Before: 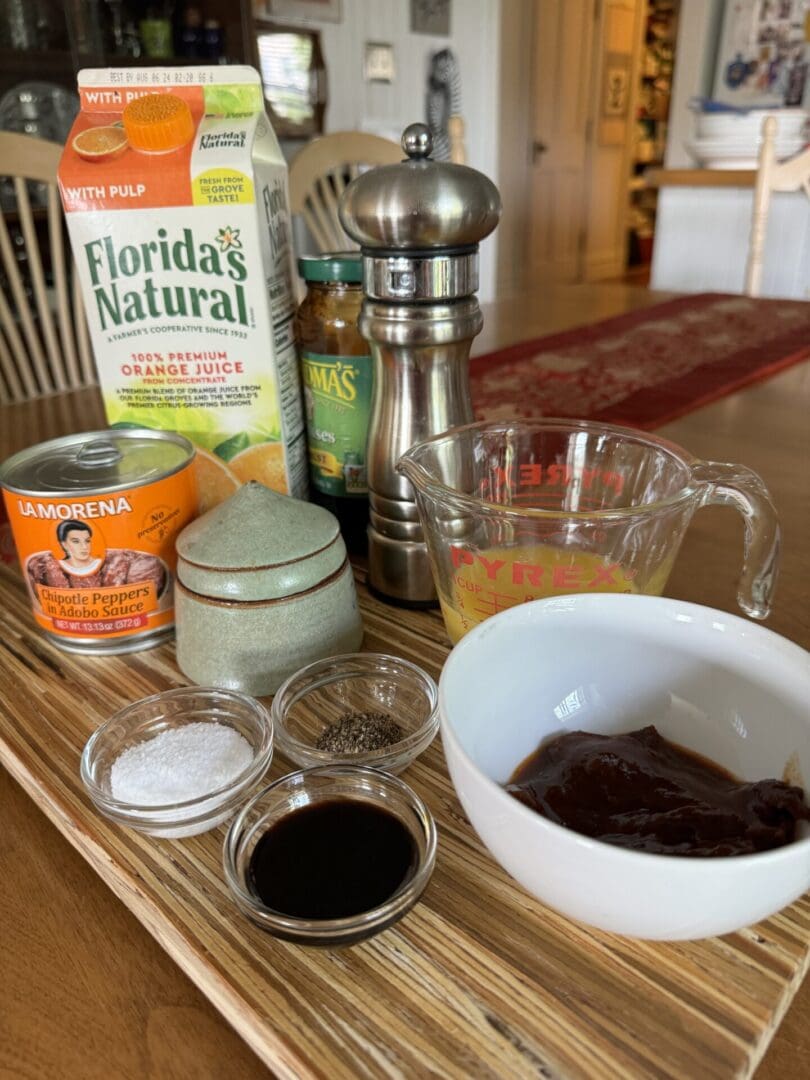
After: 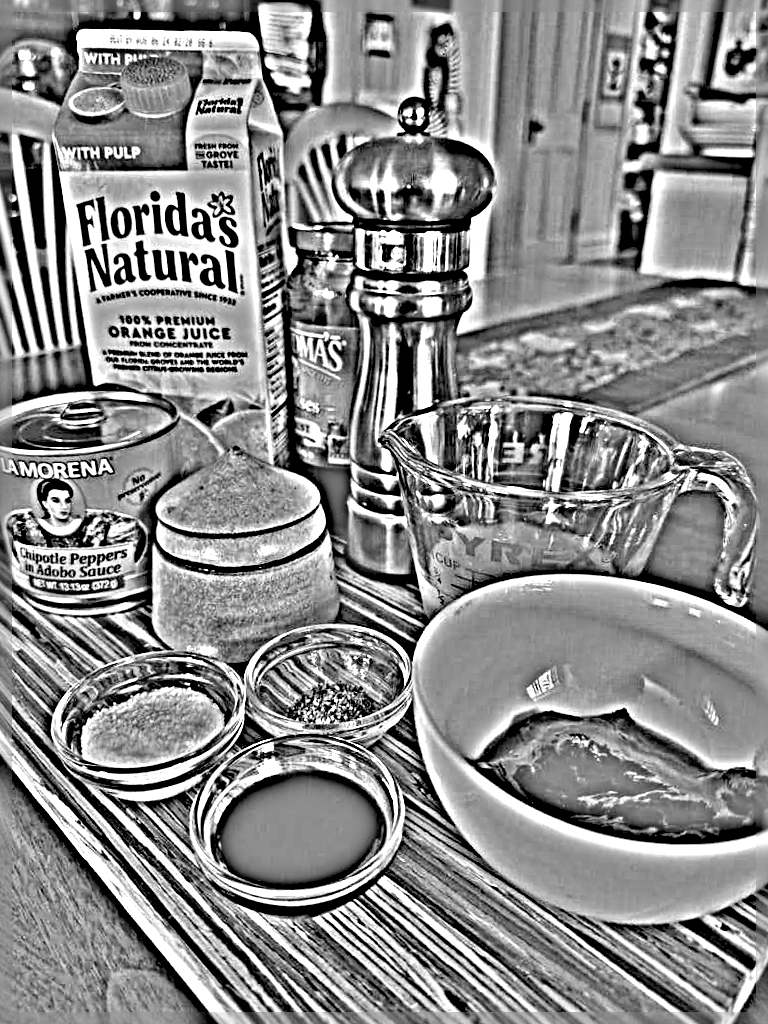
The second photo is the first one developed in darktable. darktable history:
highpass: on, module defaults
crop and rotate: angle -2.38°
monochrome: on, module defaults
sharpen: radius 6.3, amount 1.8, threshold 0
contrast brightness saturation: brightness 0.15
